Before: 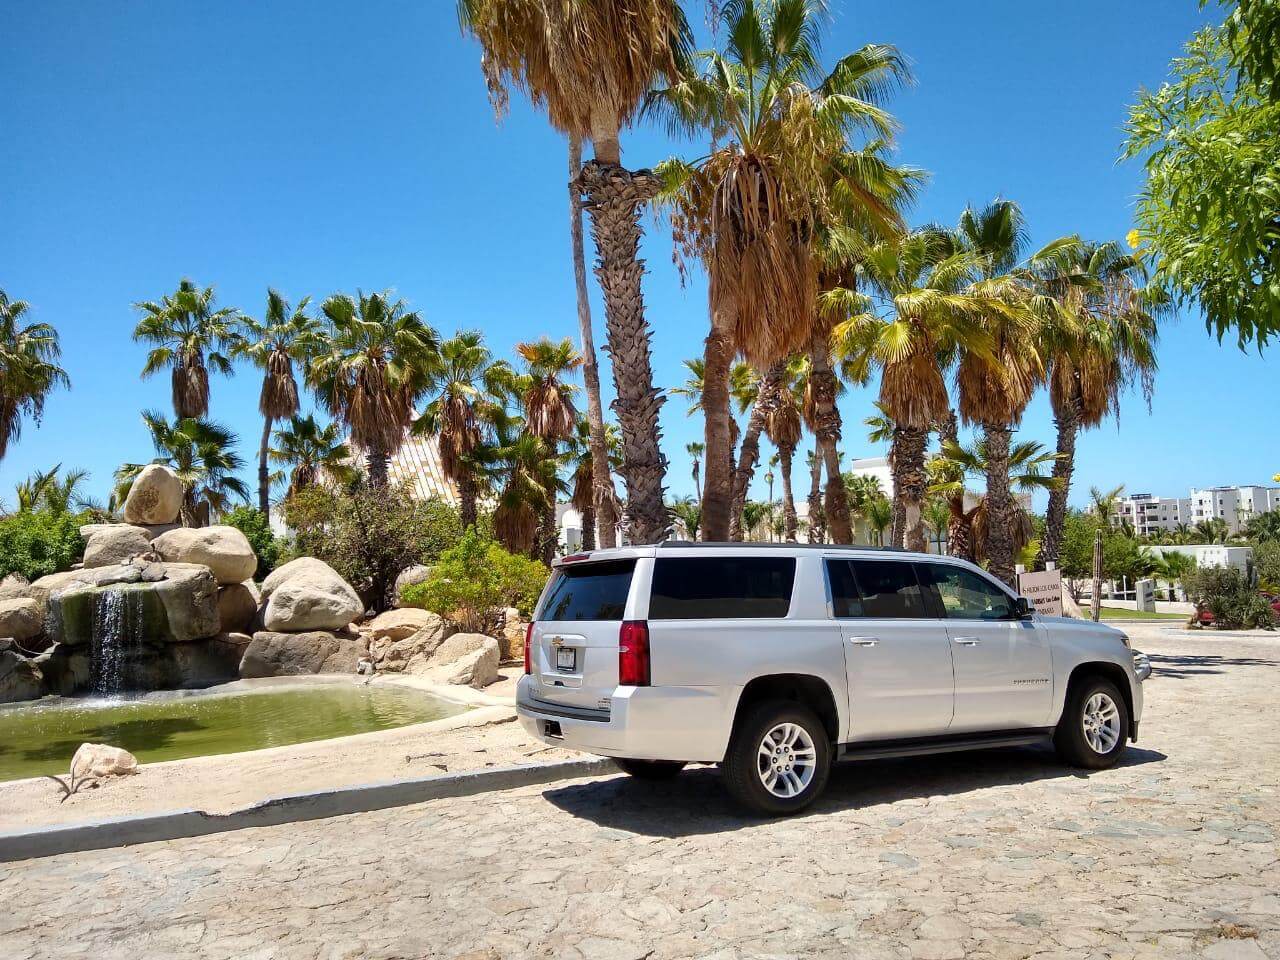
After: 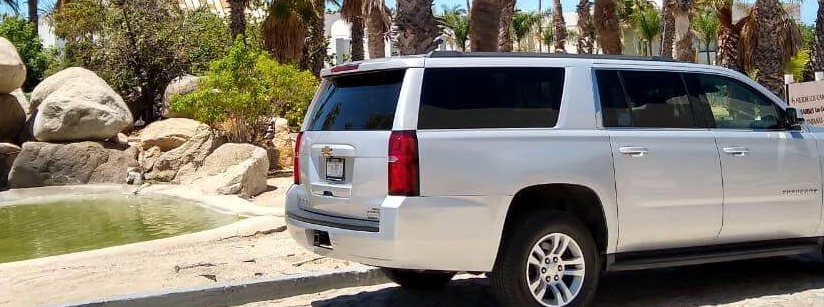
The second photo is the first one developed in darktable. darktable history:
crop: left 18.091%, top 51.13%, right 17.525%, bottom 16.85%
local contrast: mode bilateral grid, contrast 10, coarseness 25, detail 115%, midtone range 0.2
